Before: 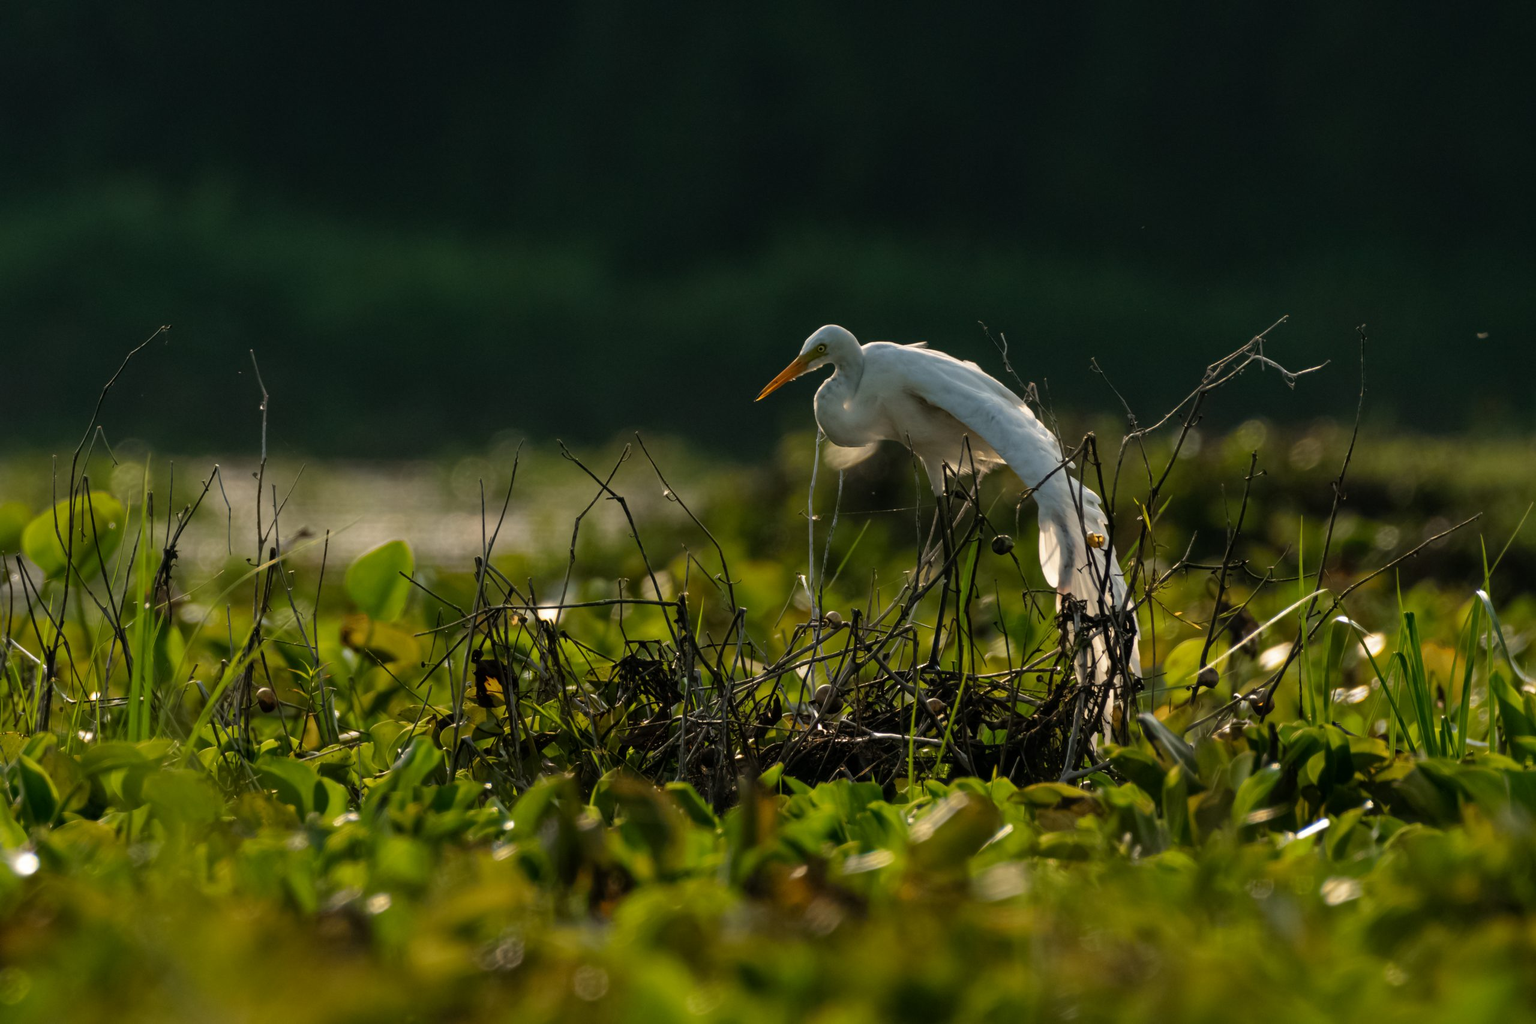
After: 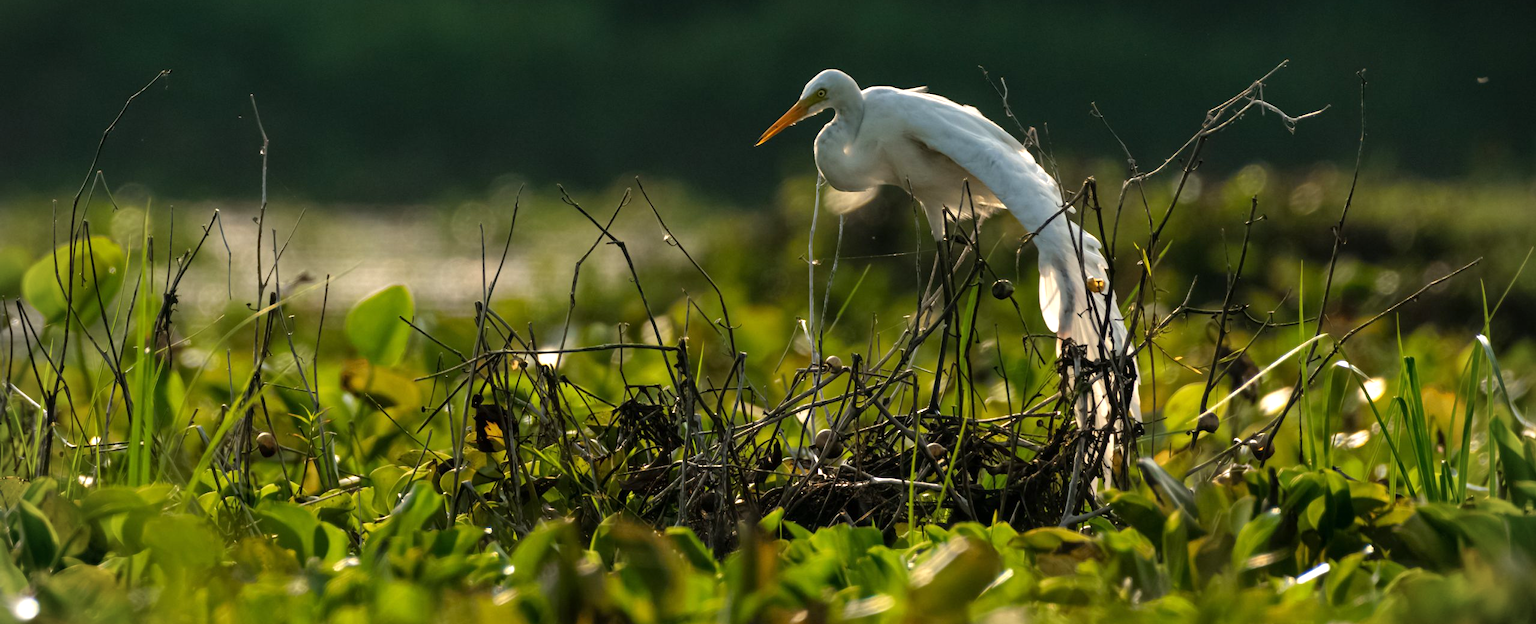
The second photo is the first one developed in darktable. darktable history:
vignetting: fall-off start 89.5%, fall-off radius 43.61%, width/height ratio 1.155
exposure: exposure 0.566 EV, compensate exposure bias true, compensate highlight preservation false
crop and rotate: top 25.01%, bottom 13.964%
